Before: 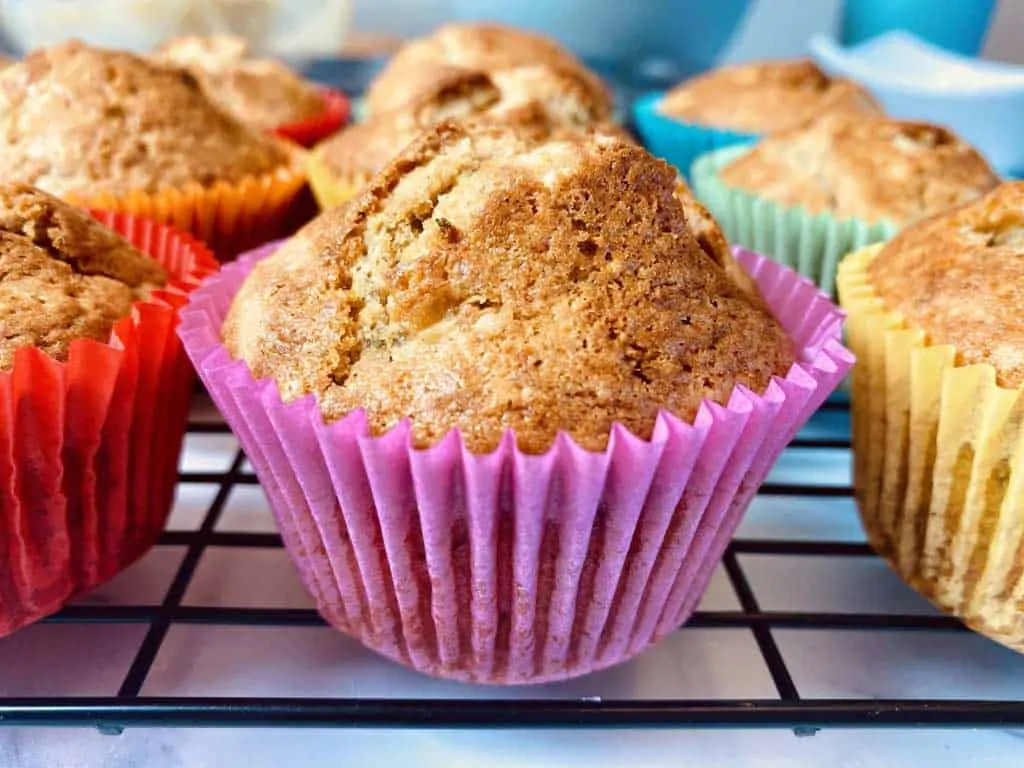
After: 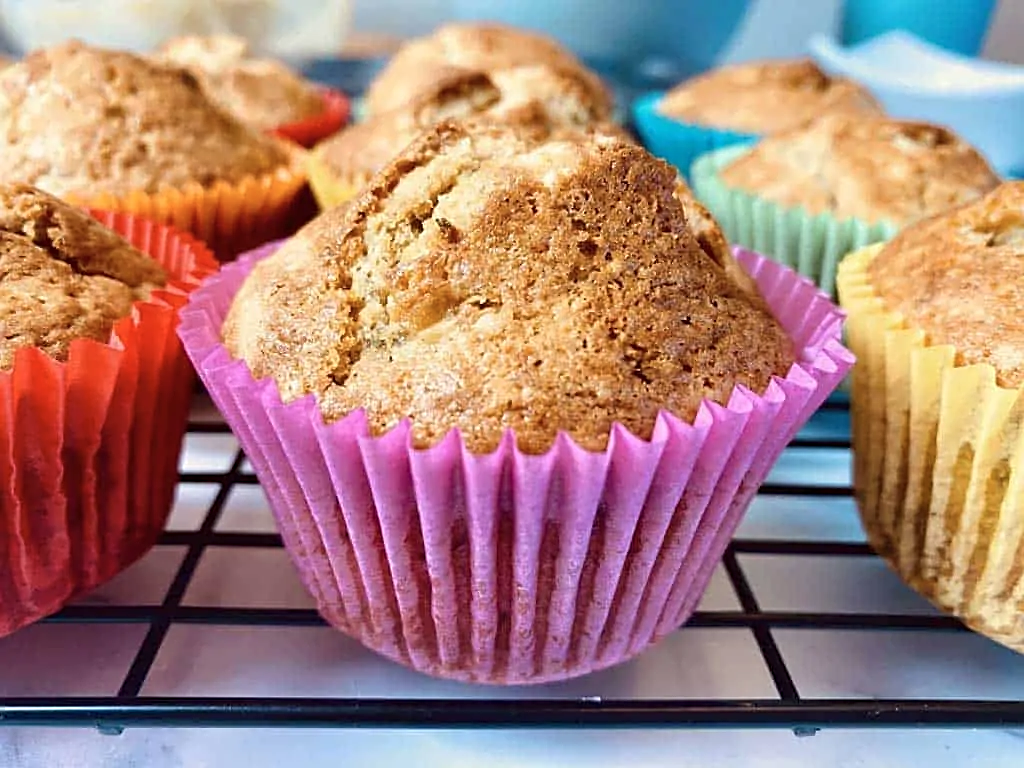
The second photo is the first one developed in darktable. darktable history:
color zones: curves: ch0 [(0, 0.5) (0.143, 0.52) (0.286, 0.5) (0.429, 0.5) (0.571, 0.5) (0.714, 0.5) (0.857, 0.5) (1, 0.5)]; ch1 [(0, 0.489) (0.155, 0.45) (0.286, 0.466) (0.429, 0.5) (0.571, 0.5) (0.714, 0.5) (0.857, 0.5) (1, 0.489)]
sharpen: on, module defaults
